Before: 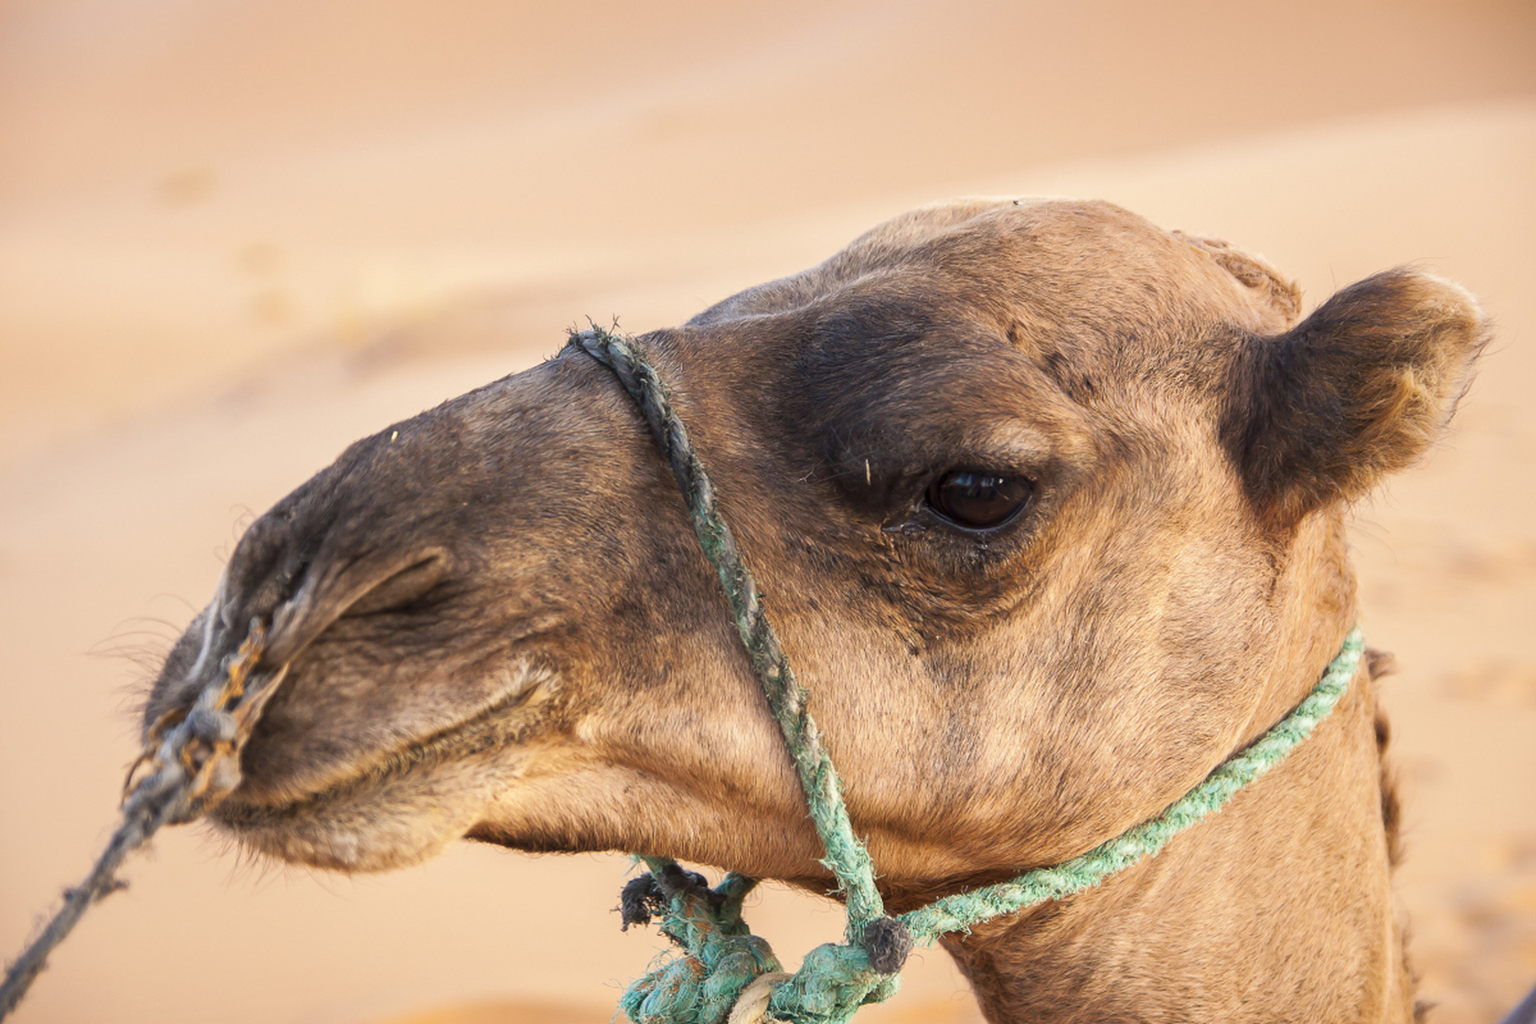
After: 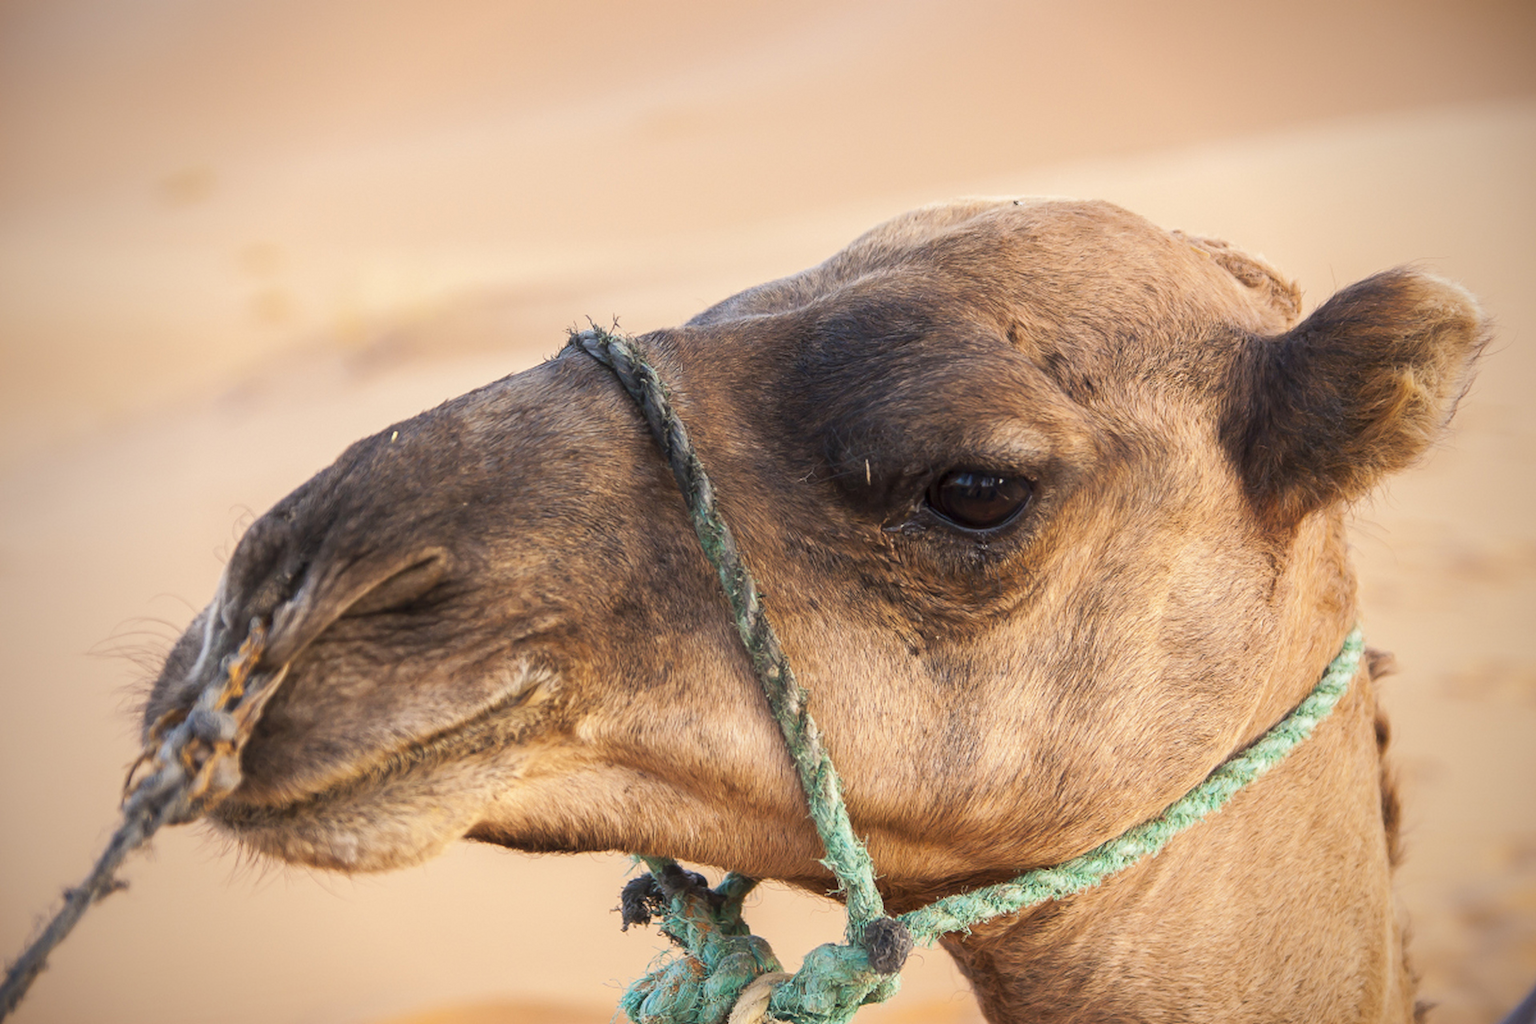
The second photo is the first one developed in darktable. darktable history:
contrast equalizer: octaves 7, y [[0.5, 0.5, 0.472, 0.5, 0.5, 0.5], [0.5 ×6], [0.5 ×6], [0 ×6], [0 ×6]]
vignetting: fall-off start 74.09%, fall-off radius 66.19%, brightness -0.635, saturation -0.006, unbound false
